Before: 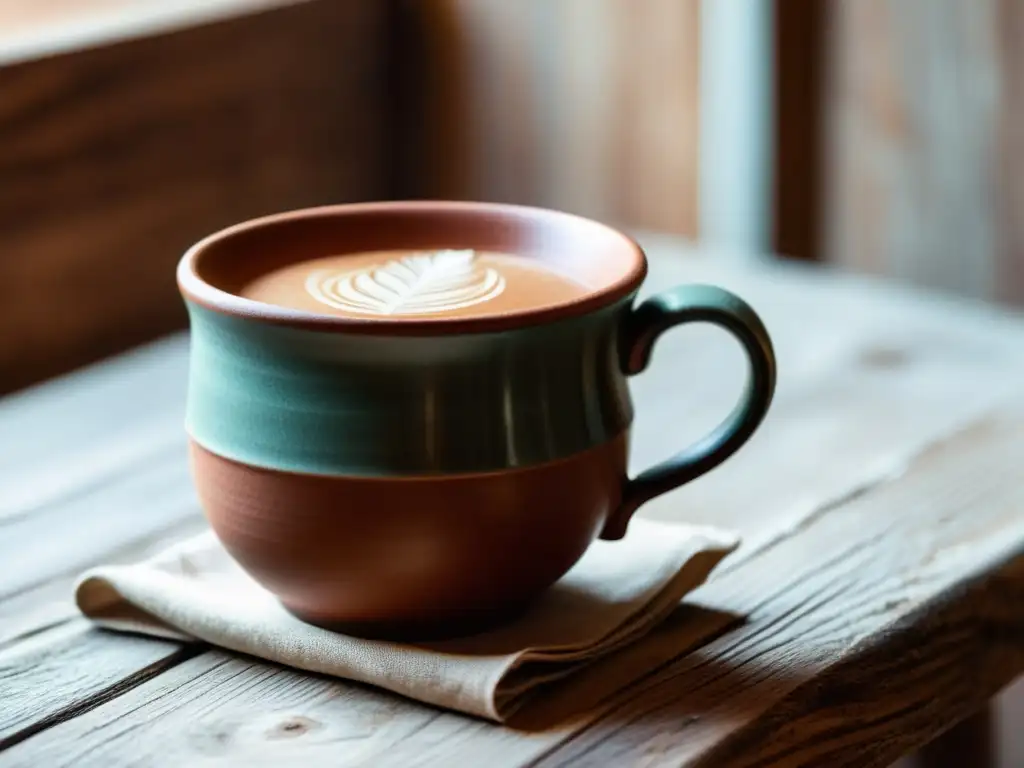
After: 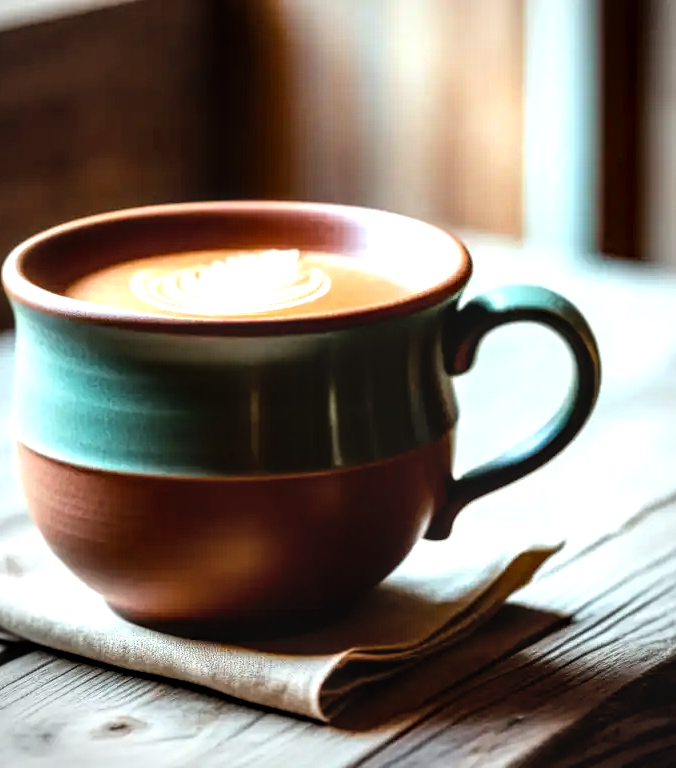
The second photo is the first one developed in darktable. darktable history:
tone equalizer: -8 EV -0.715 EV, -7 EV -0.667 EV, -6 EV -0.625 EV, -5 EV -0.382 EV, -3 EV 0.366 EV, -2 EV 0.6 EV, -1 EV 0.698 EV, +0 EV 0.756 EV
exposure: black level correction 0.001, compensate exposure bias true, compensate highlight preservation false
color balance rgb: power › chroma 0.692%, power › hue 60°, perceptual saturation grading › global saturation 19.611%
vignetting: fall-off radius 60.14%, center (0.035, -0.093), automatic ratio true
contrast brightness saturation: contrast 0.08, saturation 0.021
crop: left 17.091%, right 16.818%
local contrast: highlights 59%, detail 146%
